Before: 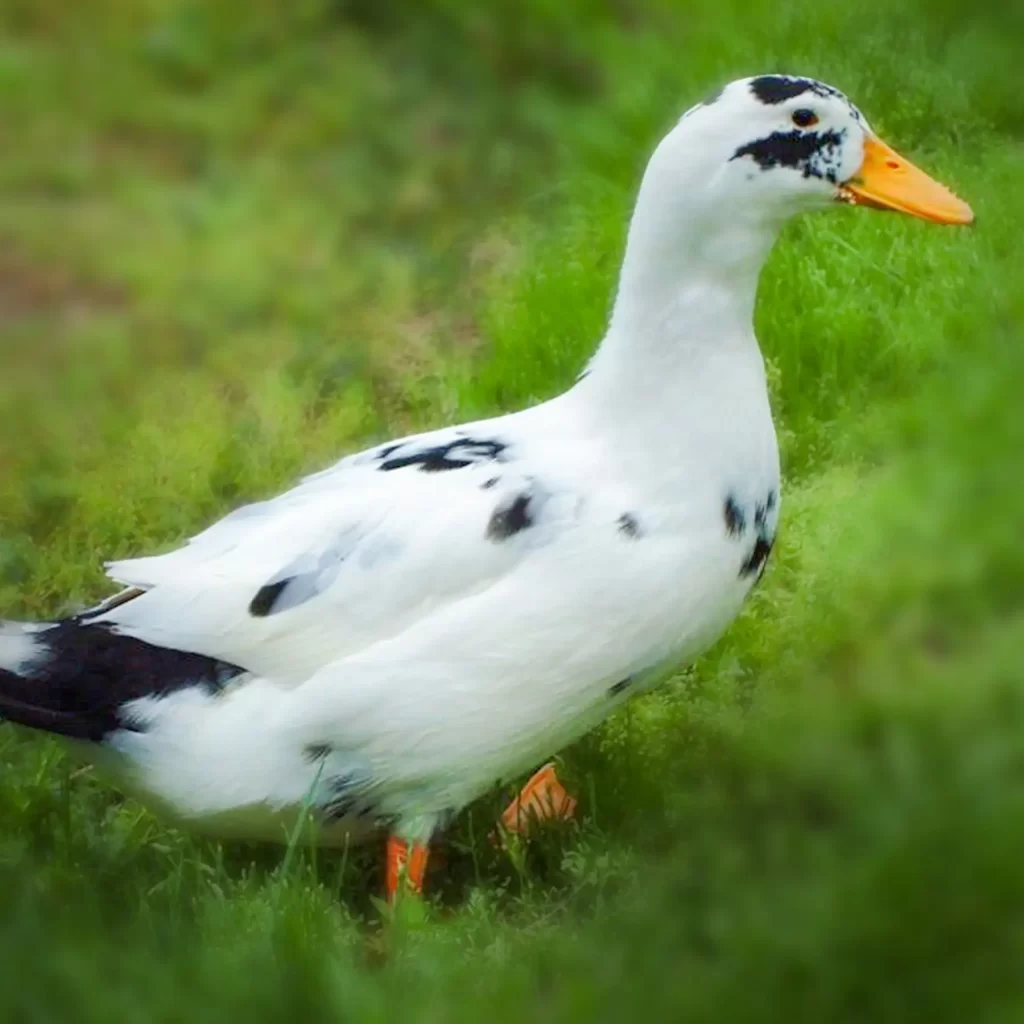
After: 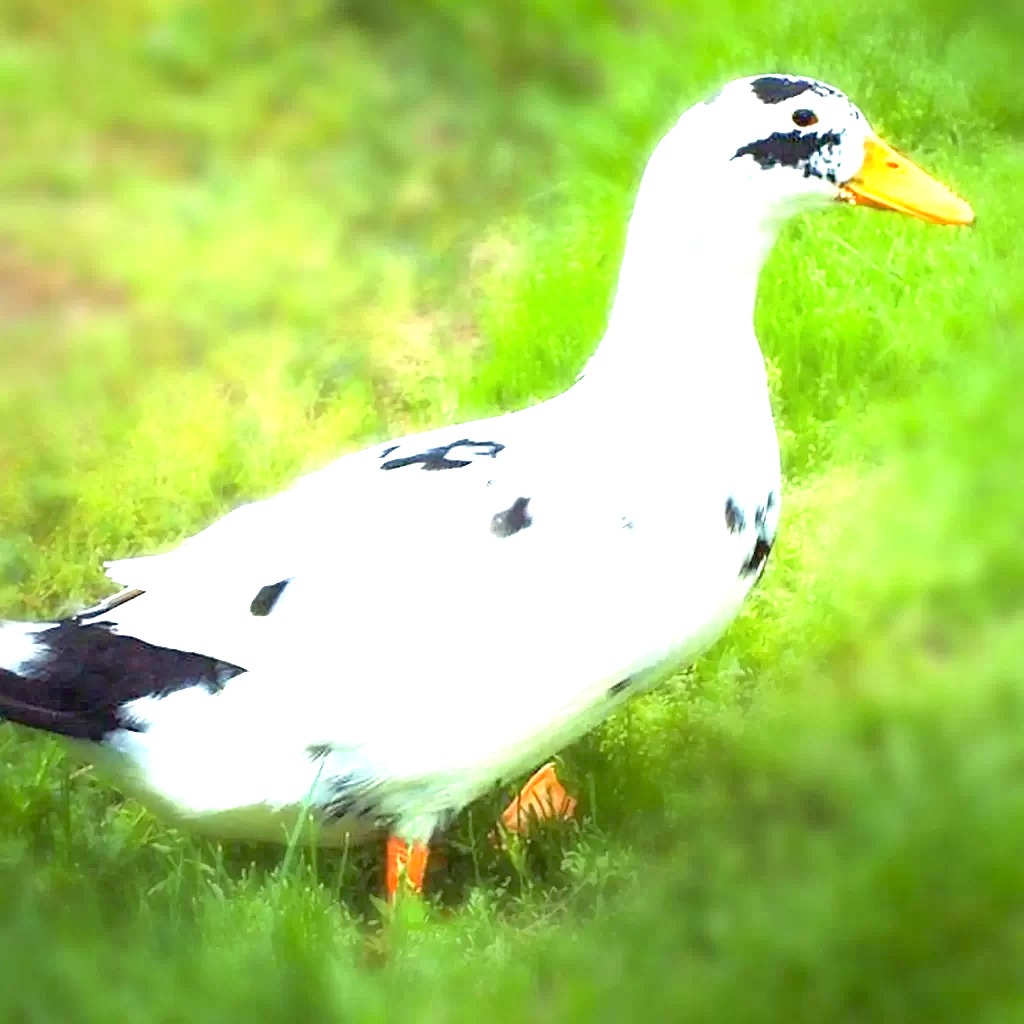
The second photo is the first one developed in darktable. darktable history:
sharpen: on, module defaults
contrast equalizer: octaves 7, y [[0.6 ×6], [0.55 ×6], [0 ×6], [0 ×6], [0 ×6]], mix -0.363
exposure: black level correction 0.001, exposure 1.729 EV, compensate highlight preservation false
